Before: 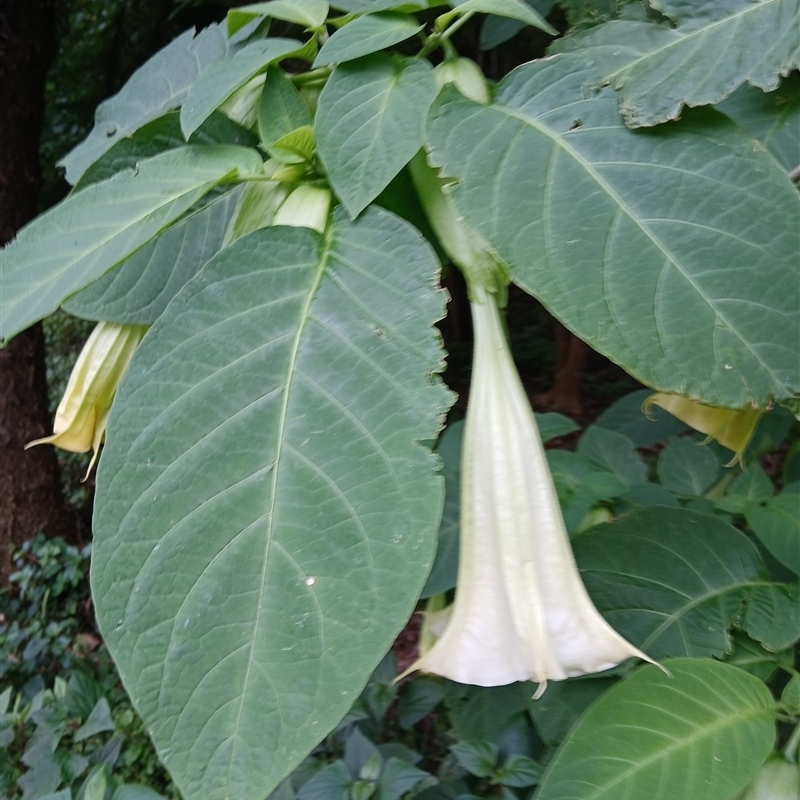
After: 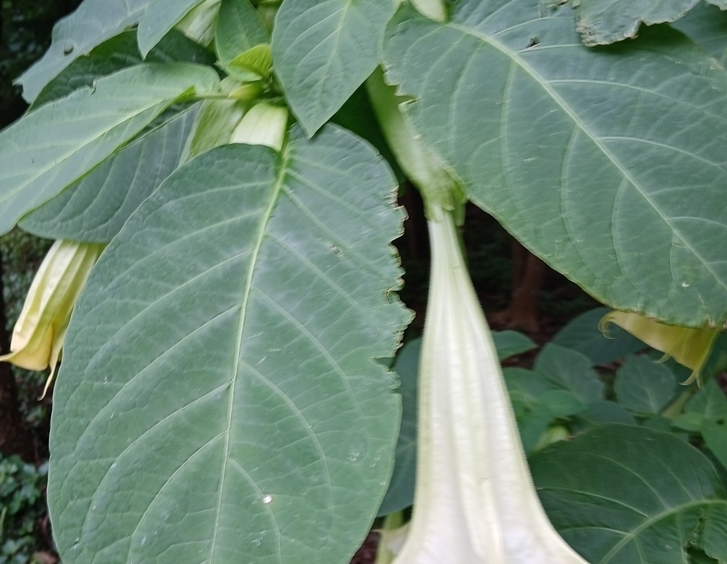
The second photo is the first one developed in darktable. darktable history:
crop: left 5.492%, top 10.375%, right 3.561%, bottom 19.046%
